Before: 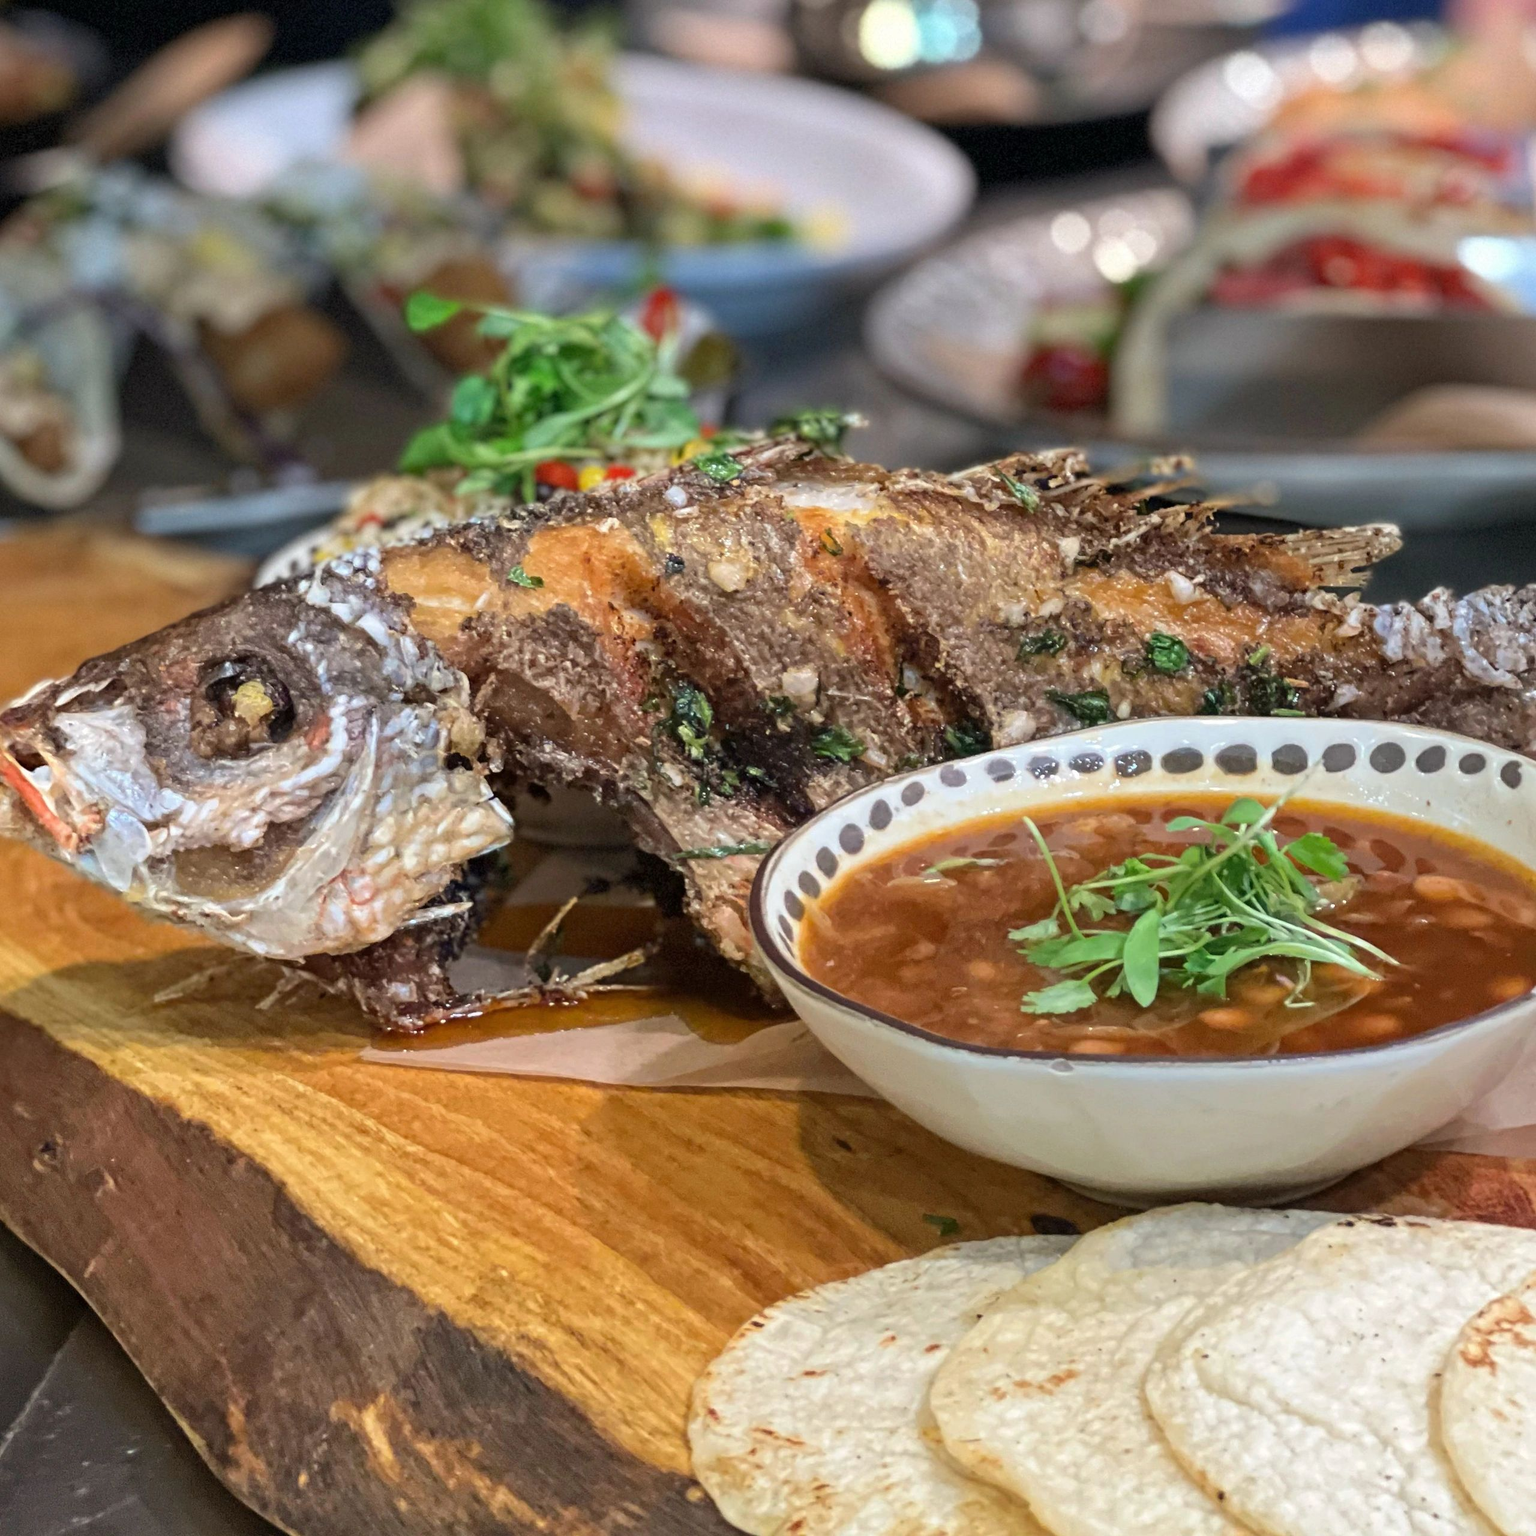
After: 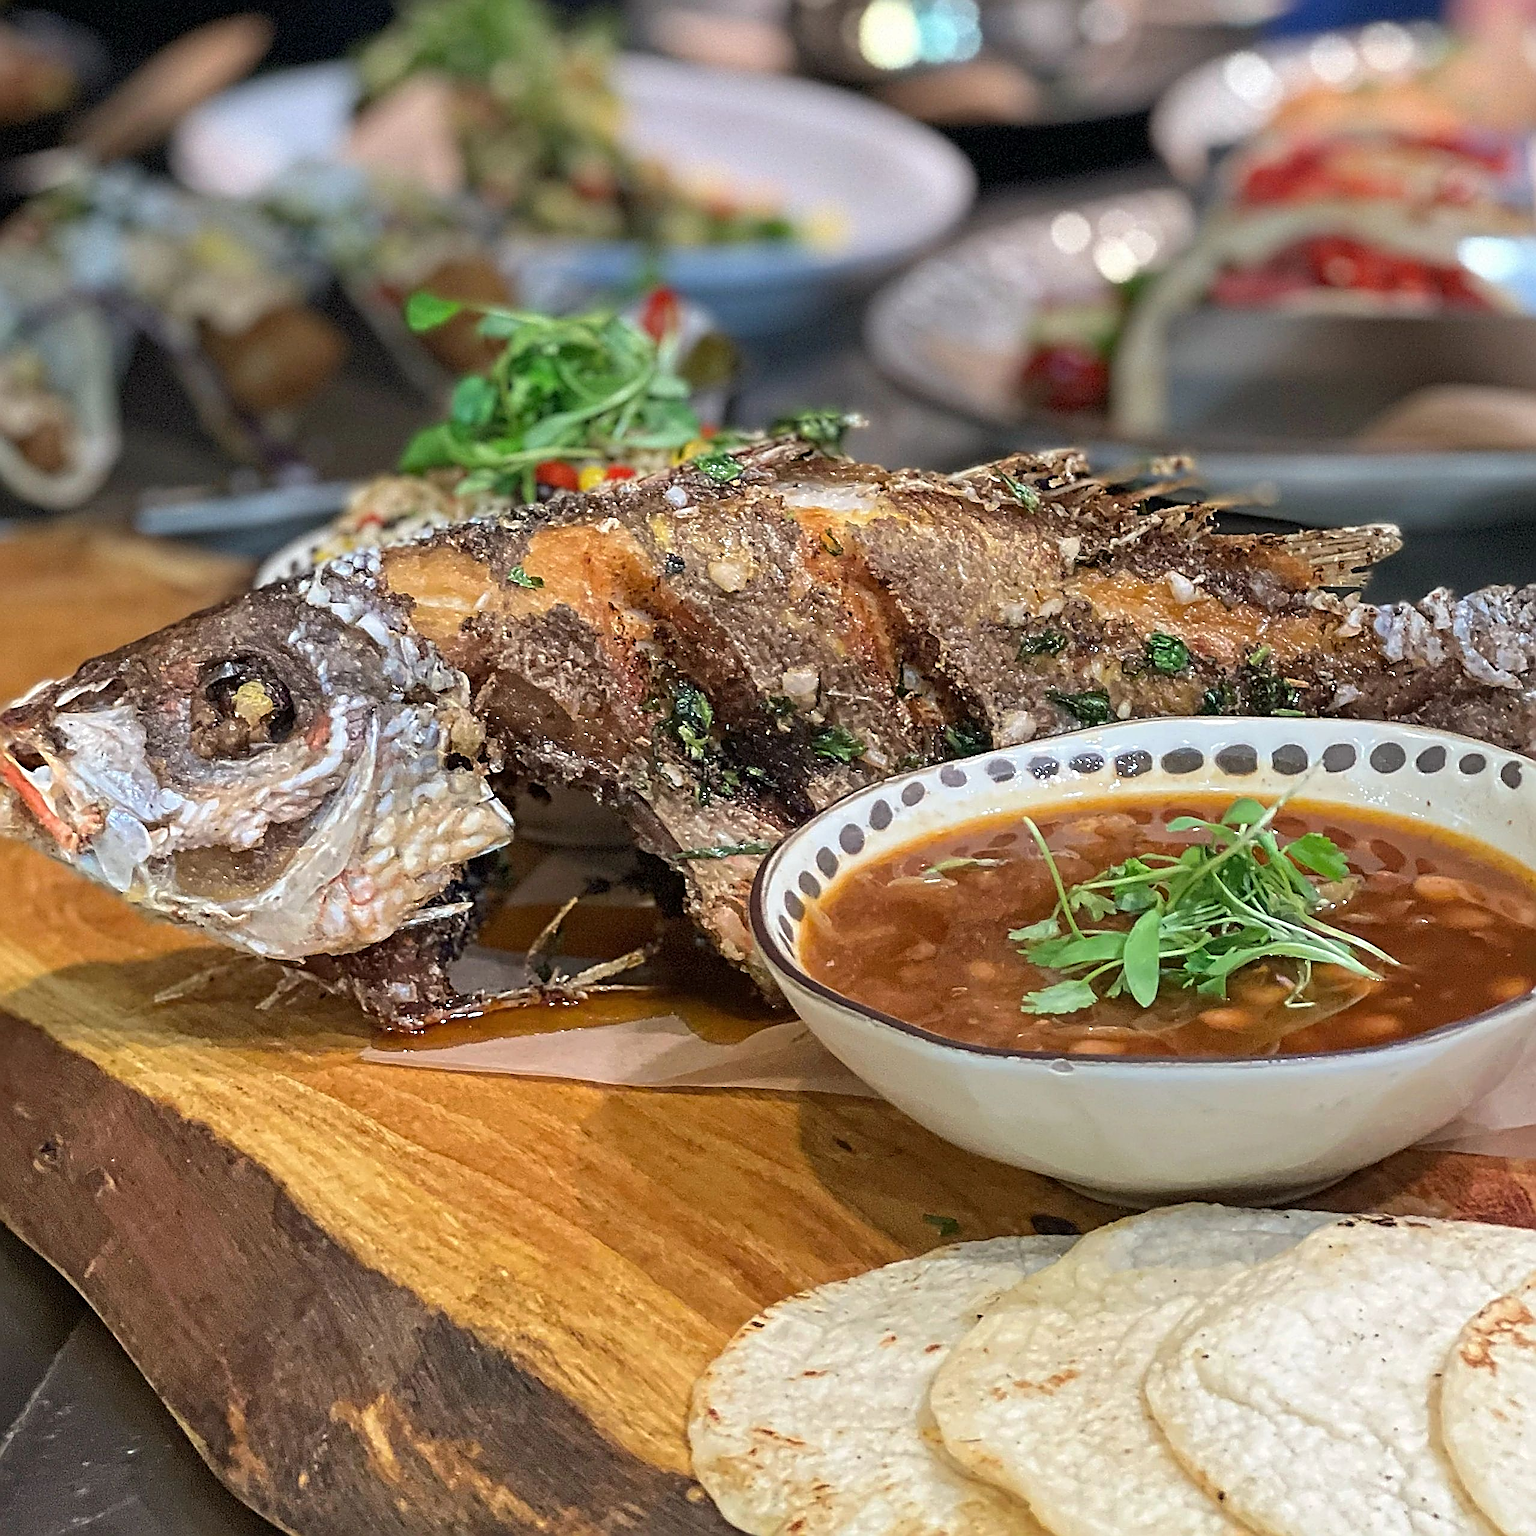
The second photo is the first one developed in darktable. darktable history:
sharpen: amount 1.861
